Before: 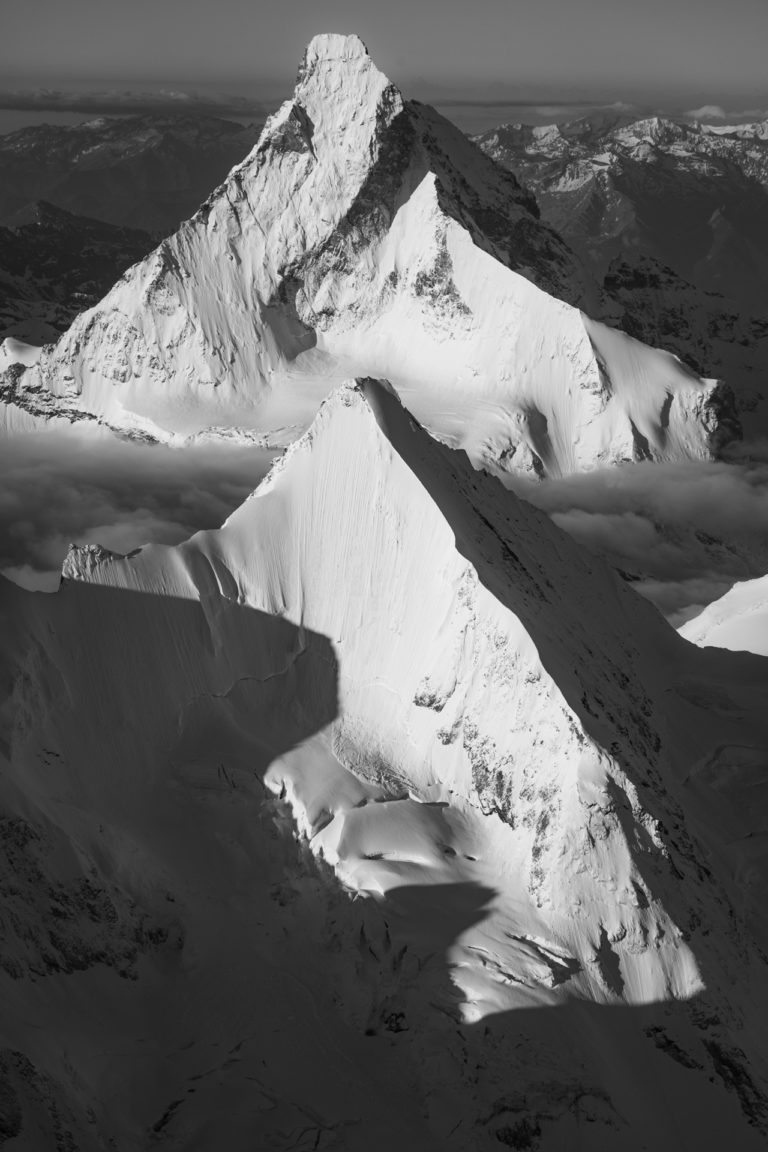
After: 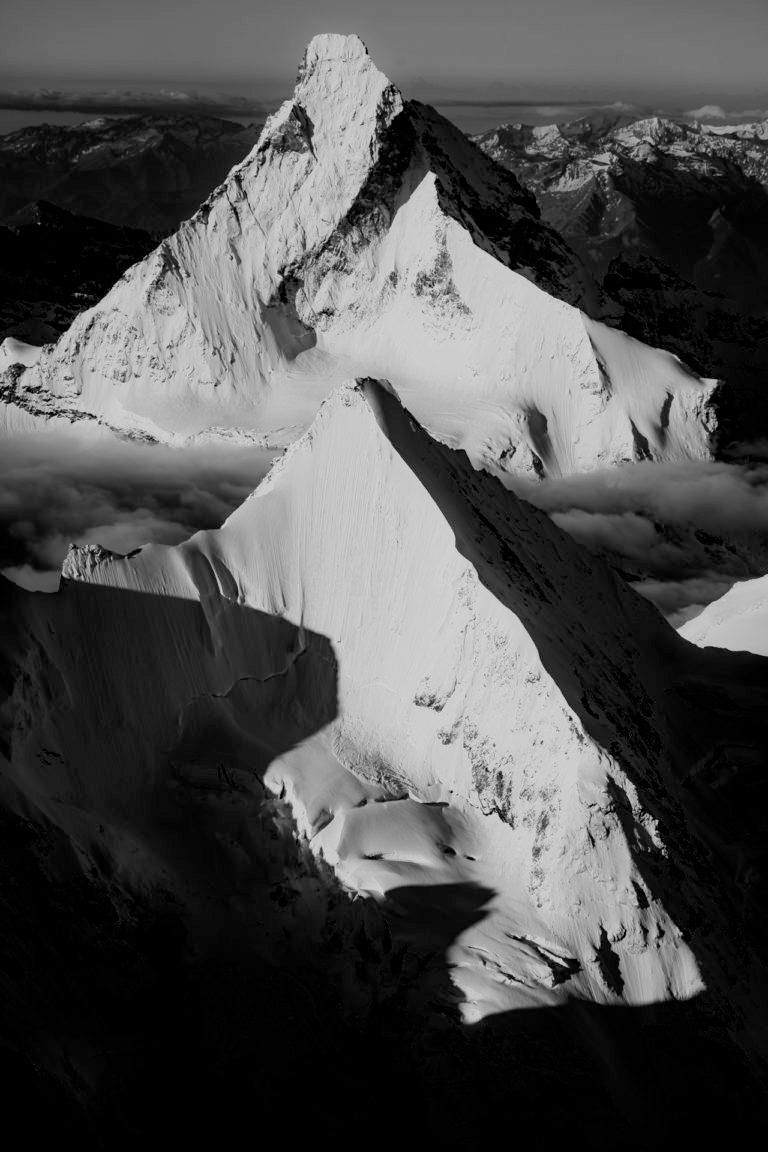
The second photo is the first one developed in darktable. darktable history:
filmic rgb: black relative exposure -3.34 EV, white relative exposure 3.46 EV, hardness 2.36, contrast 1.102, preserve chrominance RGB euclidean norm, color science v5 (2021), contrast in shadows safe, contrast in highlights safe
color zones: curves: ch0 [(0, 0.5) (0.125, 0.4) (0.25, 0.5) (0.375, 0.4) (0.5, 0.4) (0.625, 0.35) (0.75, 0.35) (0.875, 0.5)]; ch1 [(0, 0.35) (0.125, 0.45) (0.25, 0.35) (0.375, 0.35) (0.5, 0.35) (0.625, 0.35) (0.75, 0.45) (0.875, 0.35)]; ch2 [(0, 0.6) (0.125, 0.5) (0.25, 0.5) (0.375, 0.6) (0.5, 0.6) (0.625, 0.5) (0.75, 0.5) (0.875, 0.5)]
